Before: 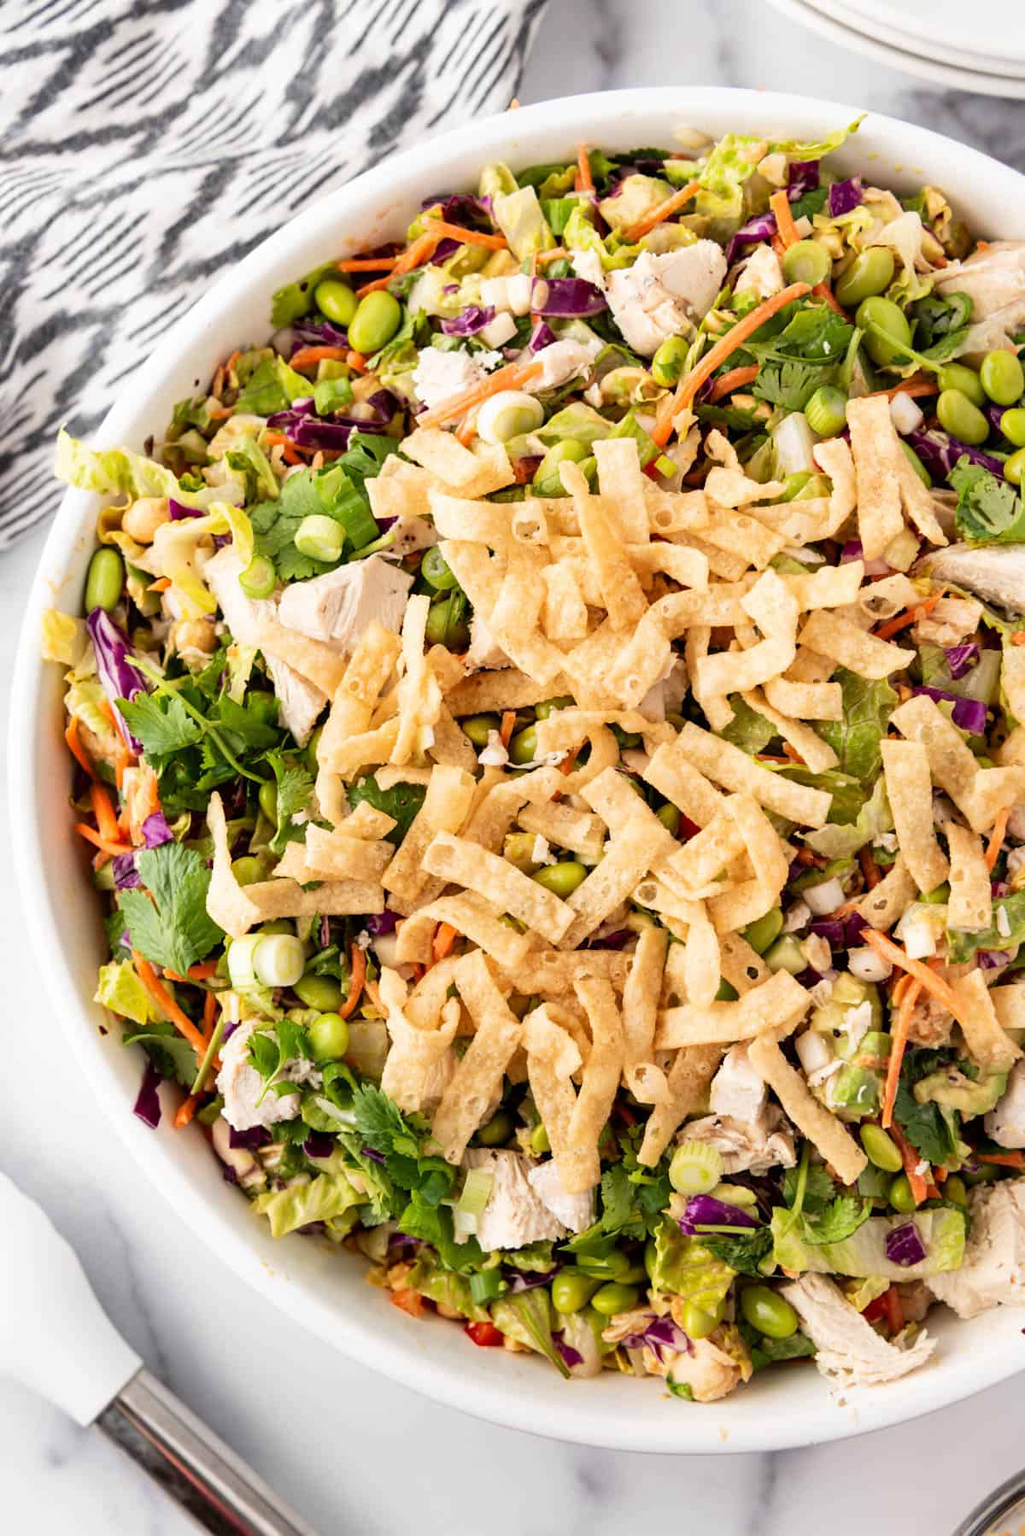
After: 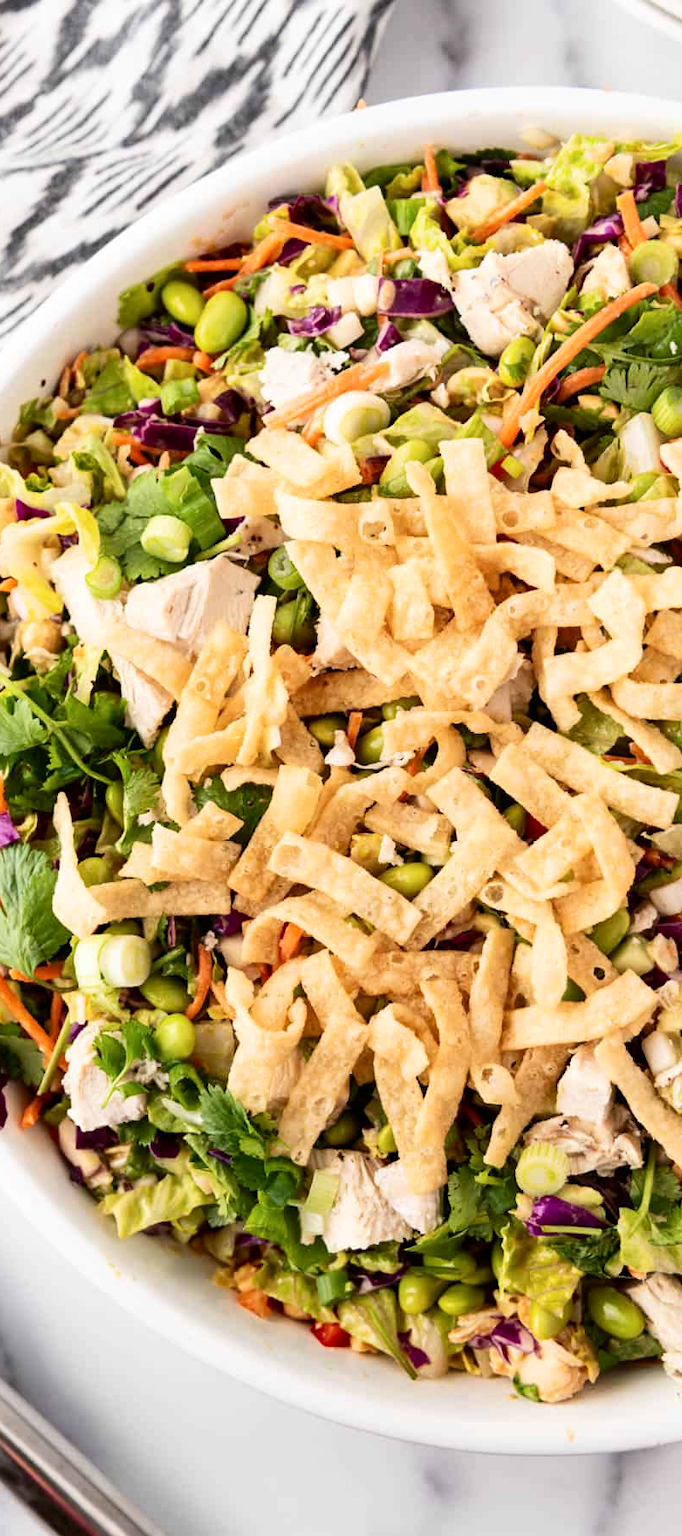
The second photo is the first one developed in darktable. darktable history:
contrast brightness saturation: contrast 0.14
crop and rotate: left 15.055%, right 18.278%
color zones: curves: ch0 [(0, 0.5) (0.143, 0.5) (0.286, 0.5) (0.429, 0.5) (0.62, 0.489) (0.714, 0.445) (0.844, 0.496) (1, 0.5)]; ch1 [(0, 0.5) (0.143, 0.5) (0.286, 0.5) (0.429, 0.5) (0.571, 0.5) (0.714, 0.523) (0.857, 0.5) (1, 0.5)]
